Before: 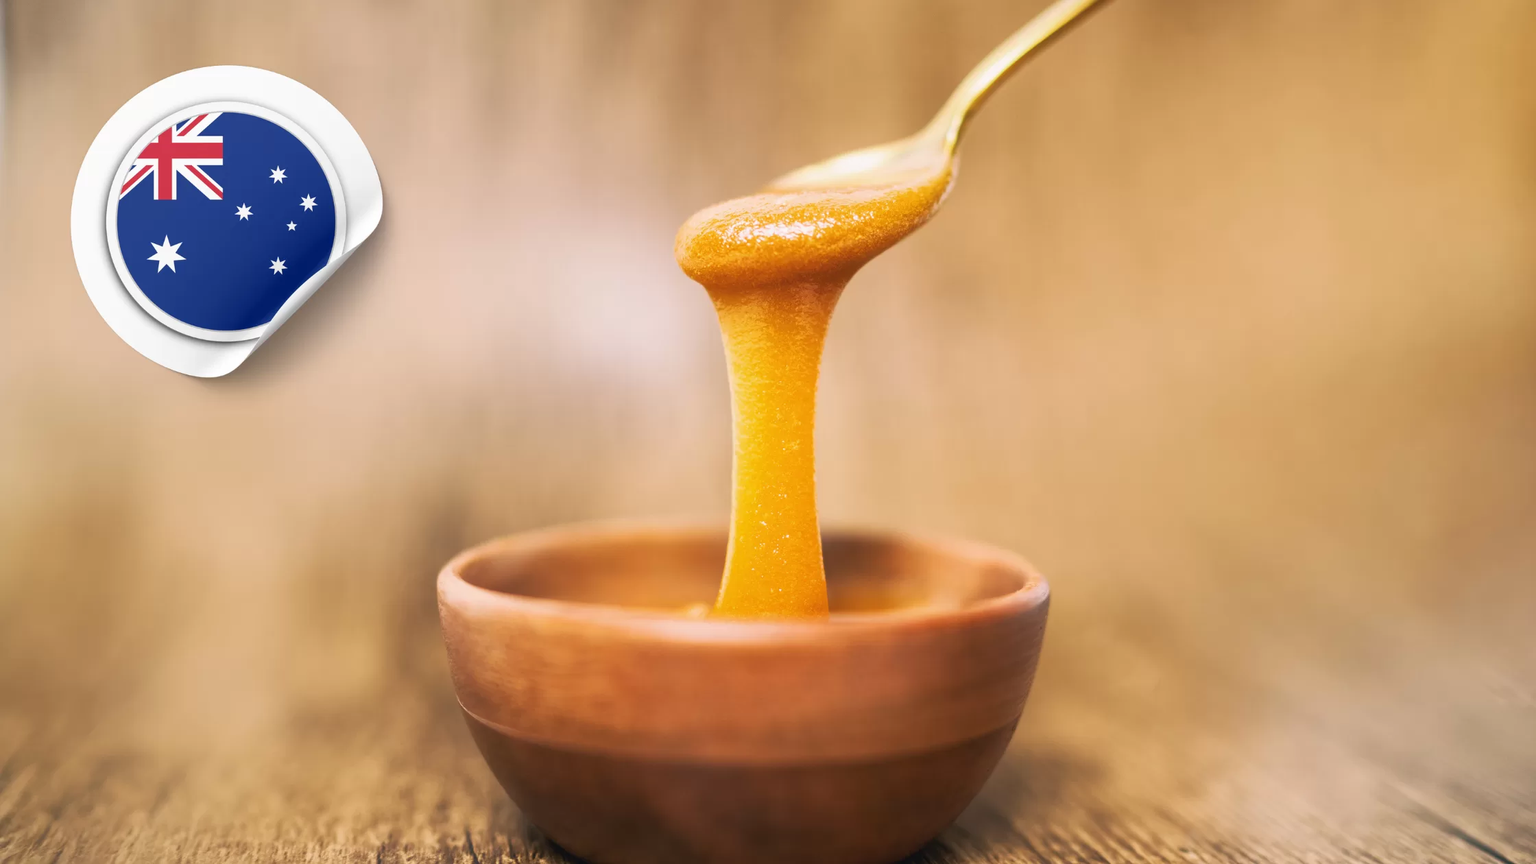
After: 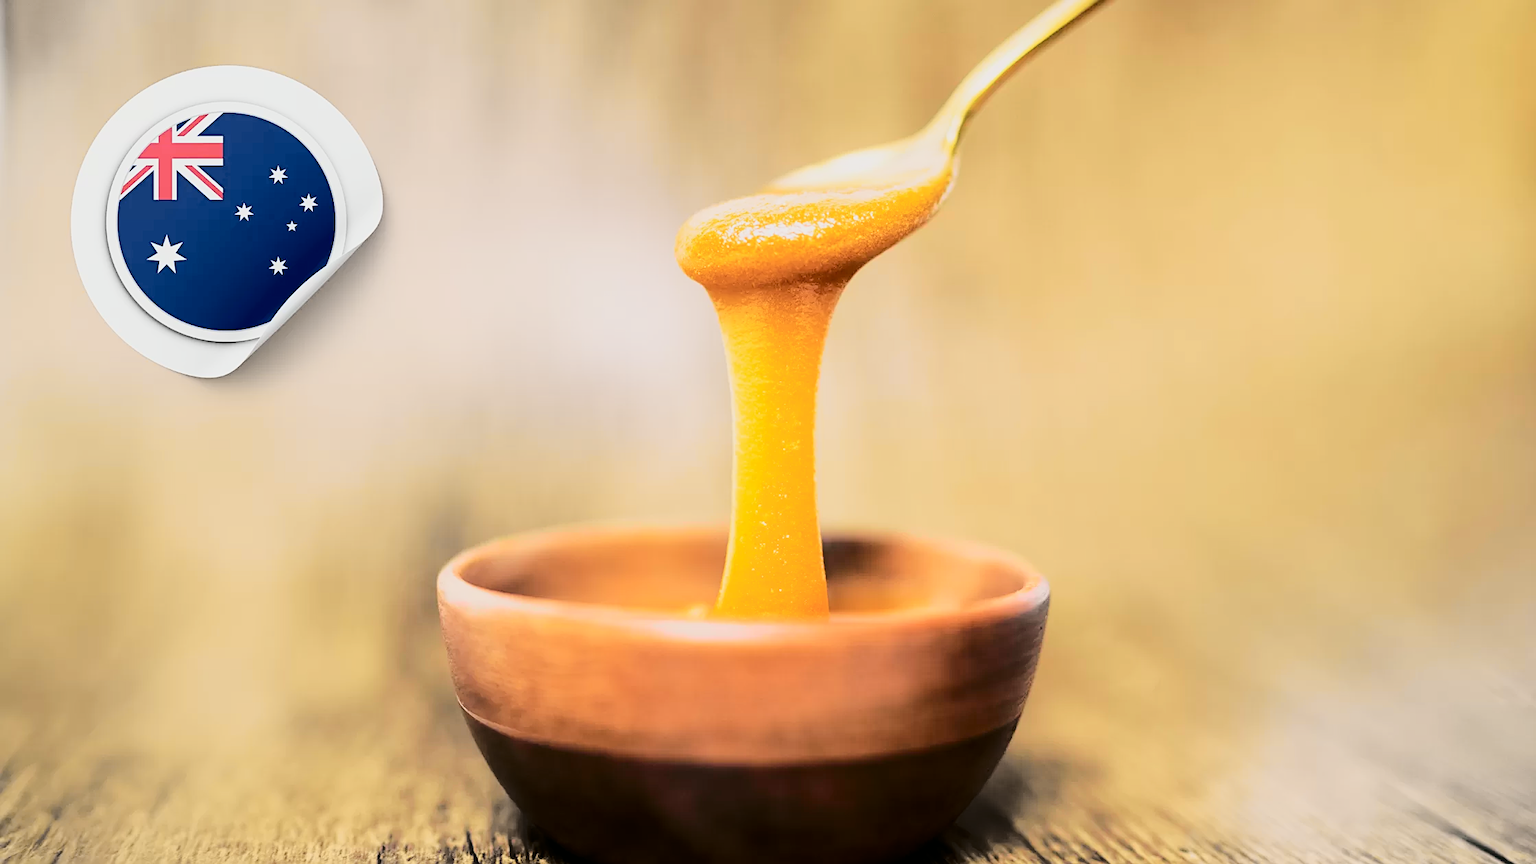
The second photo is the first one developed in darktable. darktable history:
tone curve: curves: ch0 [(0, 0) (0.094, 0.039) (0.243, 0.155) (0.411, 0.482) (0.479, 0.583) (0.654, 0.742) (0.793, 0.851) (0.994, 0.974)]; ch1 [(0, 0) (0.161, 0.092) (0.35, 0.33) (0.392, 0.392) (0.456, 0.456) (0.505, 0.502) (0.537, 0.518) (0.553, 0.53) (0.573, 0.569) (0.718, 0.718) (1, 1)]; ch2 [(0, 0) (0.346, 0.362) (0.411, 0.412) (0.502, 0.502) (0.531, 0.521) (0.576, 0.553) (0.615, 0.621) (1, 1)], color space Lab, independent channels, preserve colors none
sharpen: on, module defaults
filmic rgb: hardness 4.17, contrast 1.364, color science v6 (2022)
